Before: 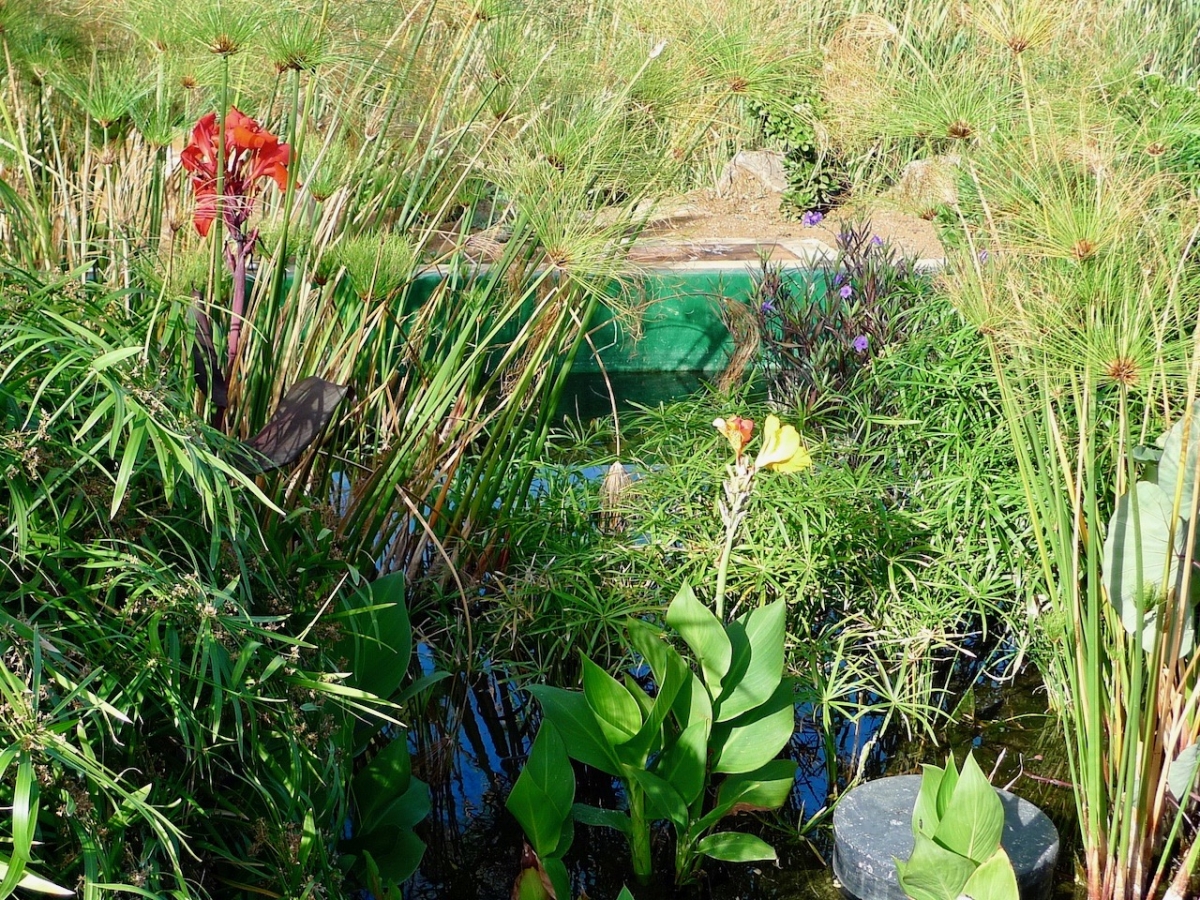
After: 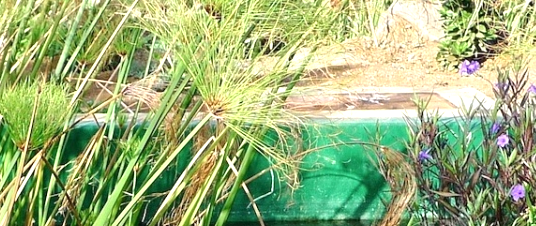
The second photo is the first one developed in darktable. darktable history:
crop: left 28.64%, top 16.832%, right 26.637%, bottom 58.055%
exposure: exposure 0.6 EV, compensate highlight preservation false
